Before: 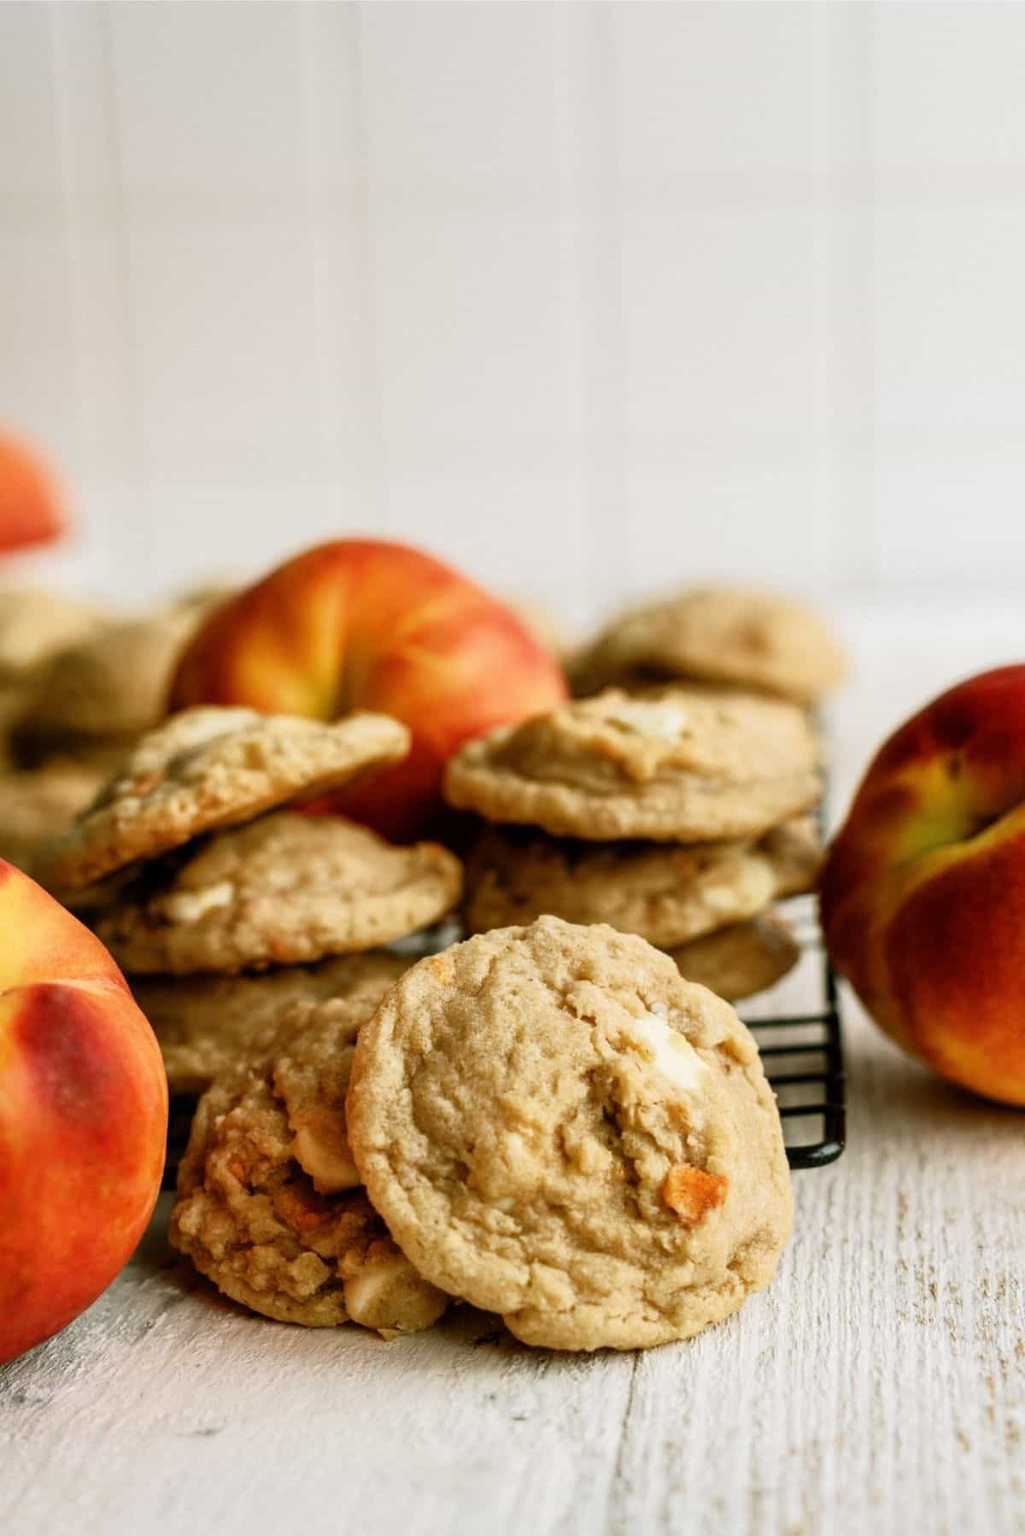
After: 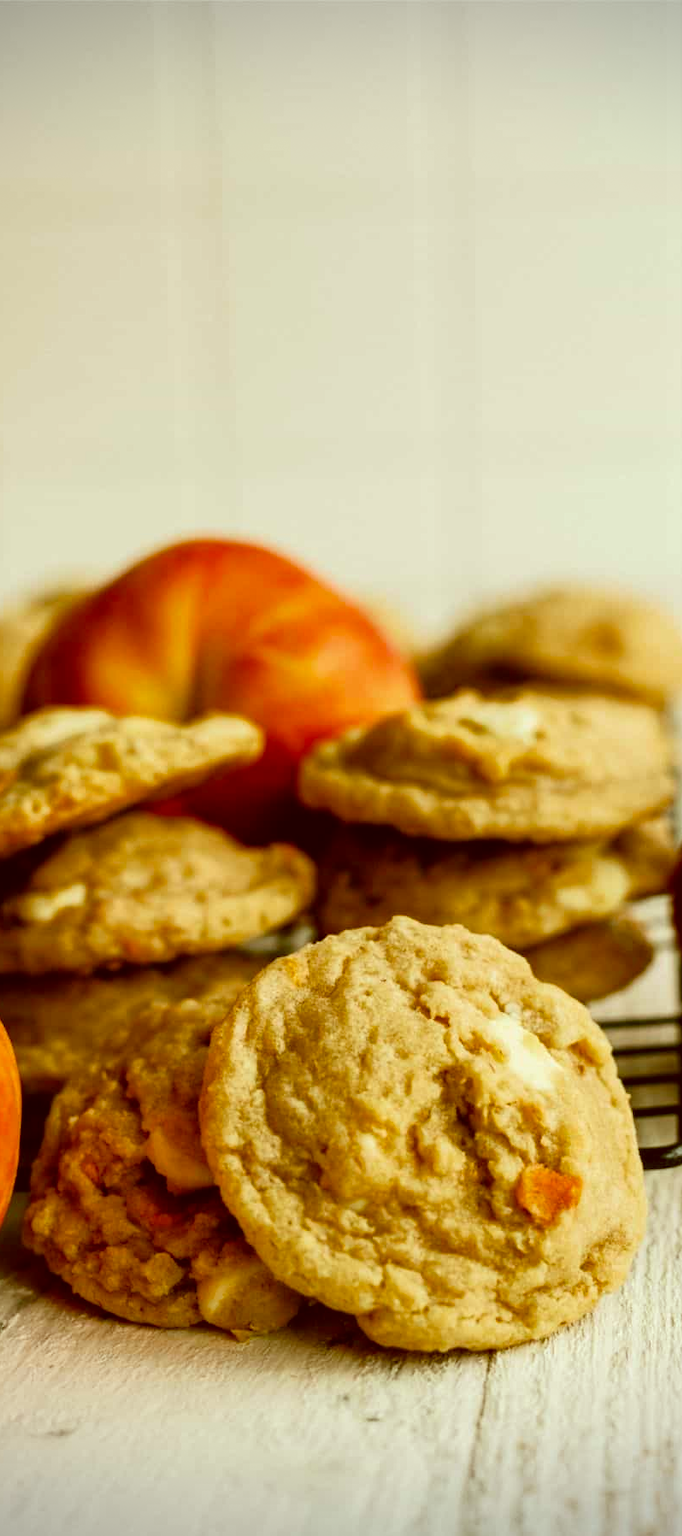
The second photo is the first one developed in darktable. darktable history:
color balance rgb: linear chroma grading › shadows -8.238%, linear chroma grading › global chroma 9.846%, perceptual saturation grading › global saturation 8.779%, saturation formula JzAzBz (2021)
crop and rotate: left 14.388%, right 18.957%
color correction: highlights a* -6.01, highlights b* 9.42, shadows a* 10.41, shadows b* 24.06
vignetting: fall-off start 97.19%, width/height ratio 1.183, dithering 8-bit output, unbound false
